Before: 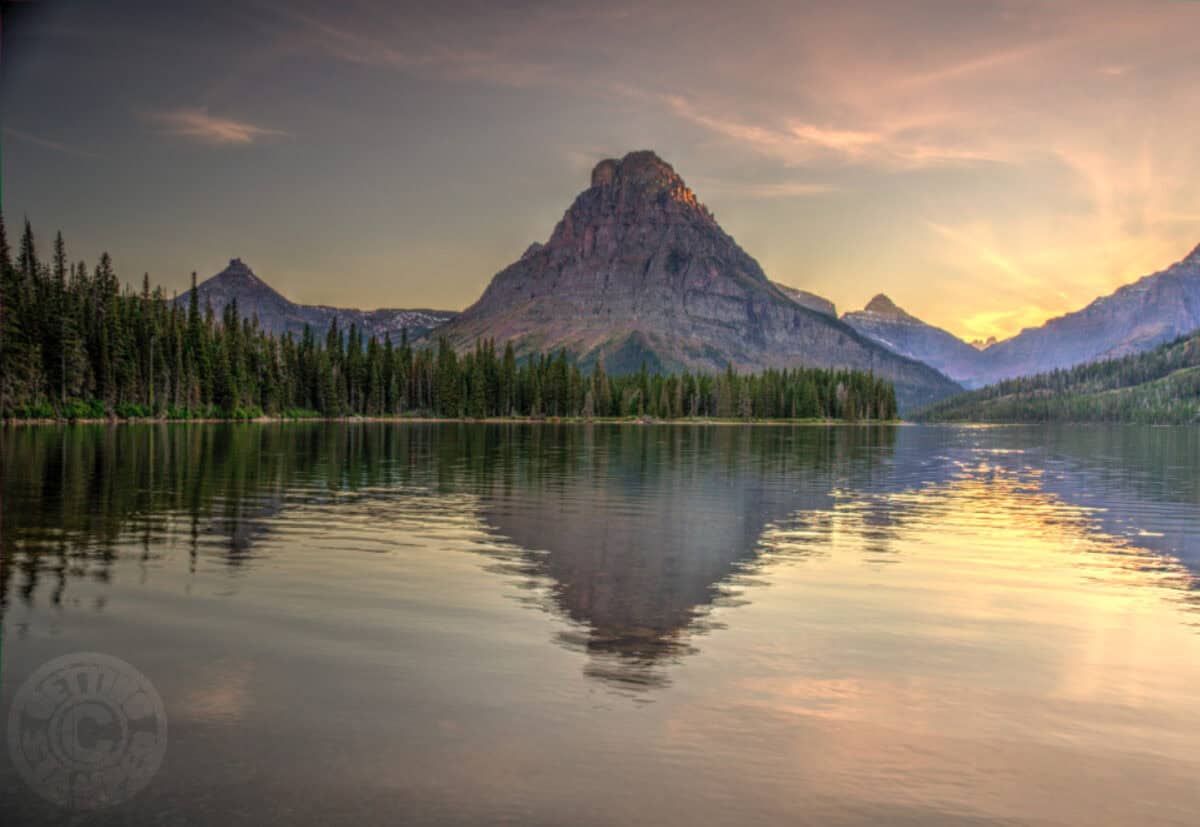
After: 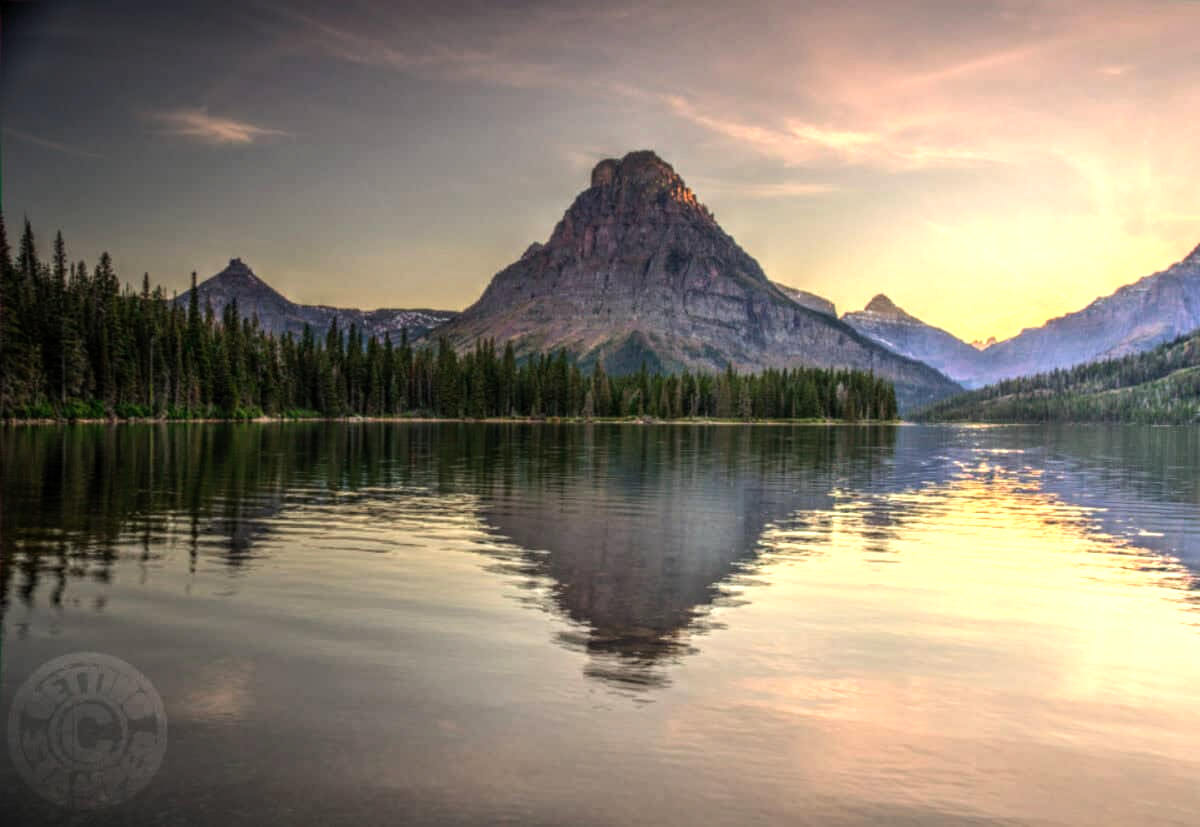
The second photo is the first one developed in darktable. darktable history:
tone equalizer: -8 EV -0.75 EV, -7 EV -0.733 EV, -6 EV -0.602 EV, -5 EV -0.425 EV, -3 EV 0.383 EV, -2 EV 0.6 EV, -1 EV 0.69 EV, +0 EV 0.736 EV, edges refinement/feathering 500, mask exposure compensation -1.57 EV, preserve details no
